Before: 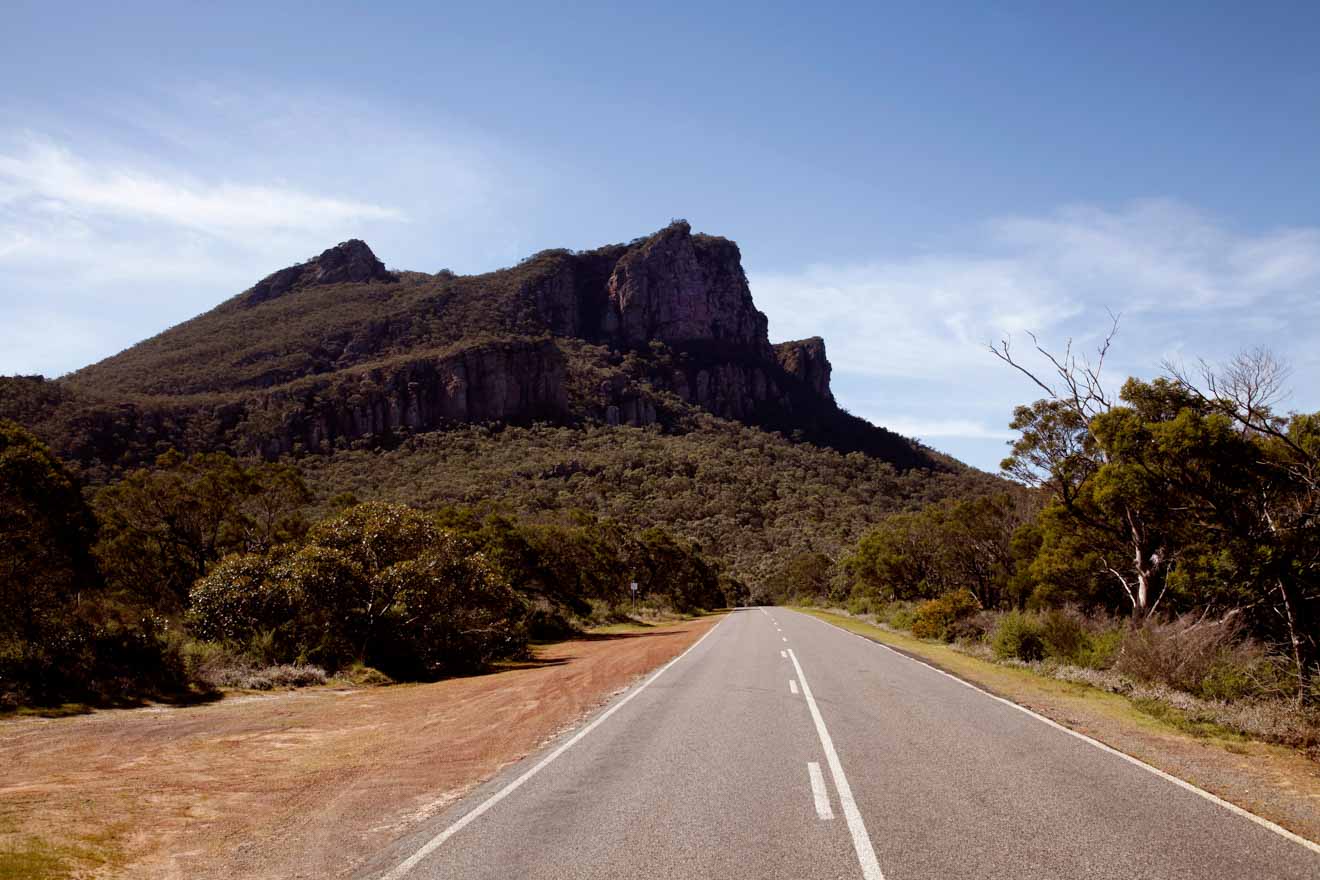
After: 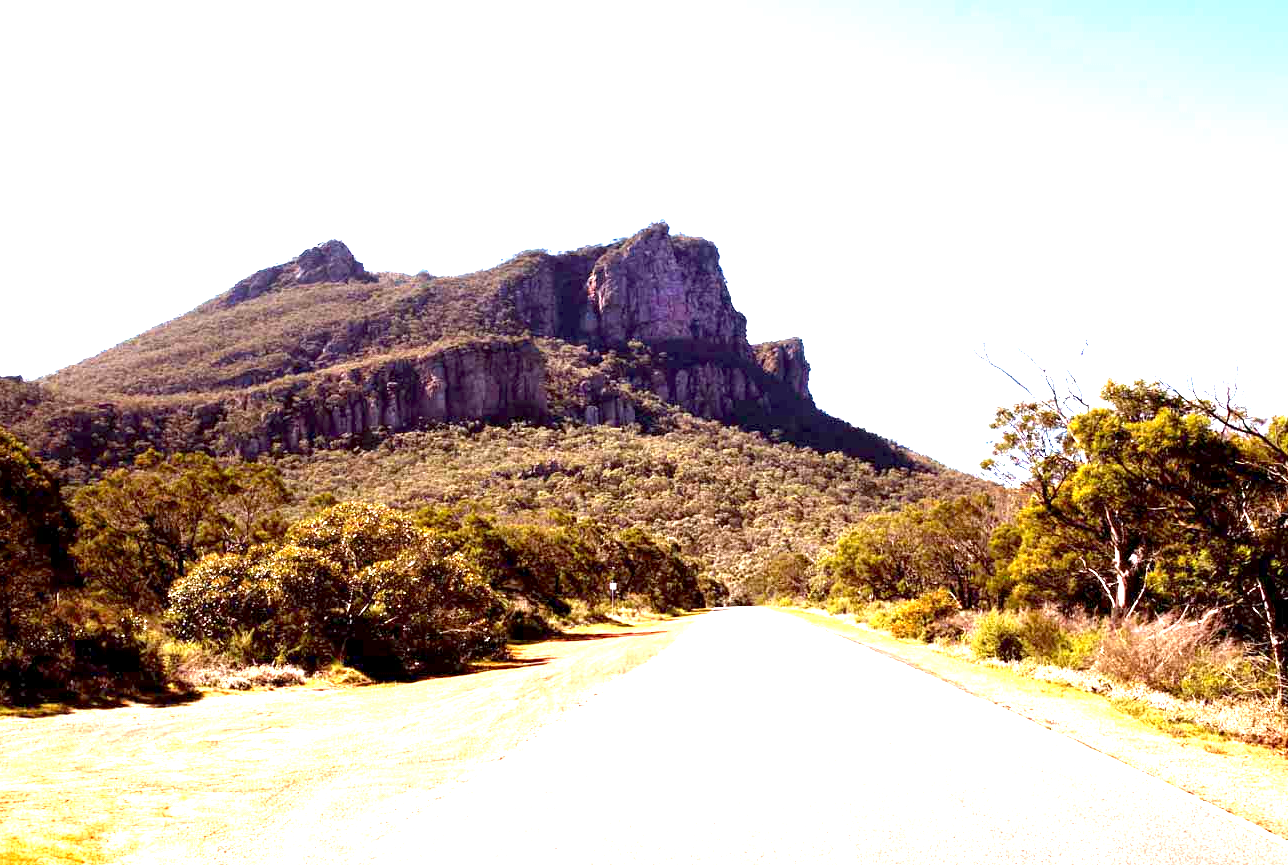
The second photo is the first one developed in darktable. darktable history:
crop and rotate: left 1.67%, right 0.752%, bottom 1.688%
exposure: black level correction 0.001, exposure 2.698 EV, compensate highlight preservation false
